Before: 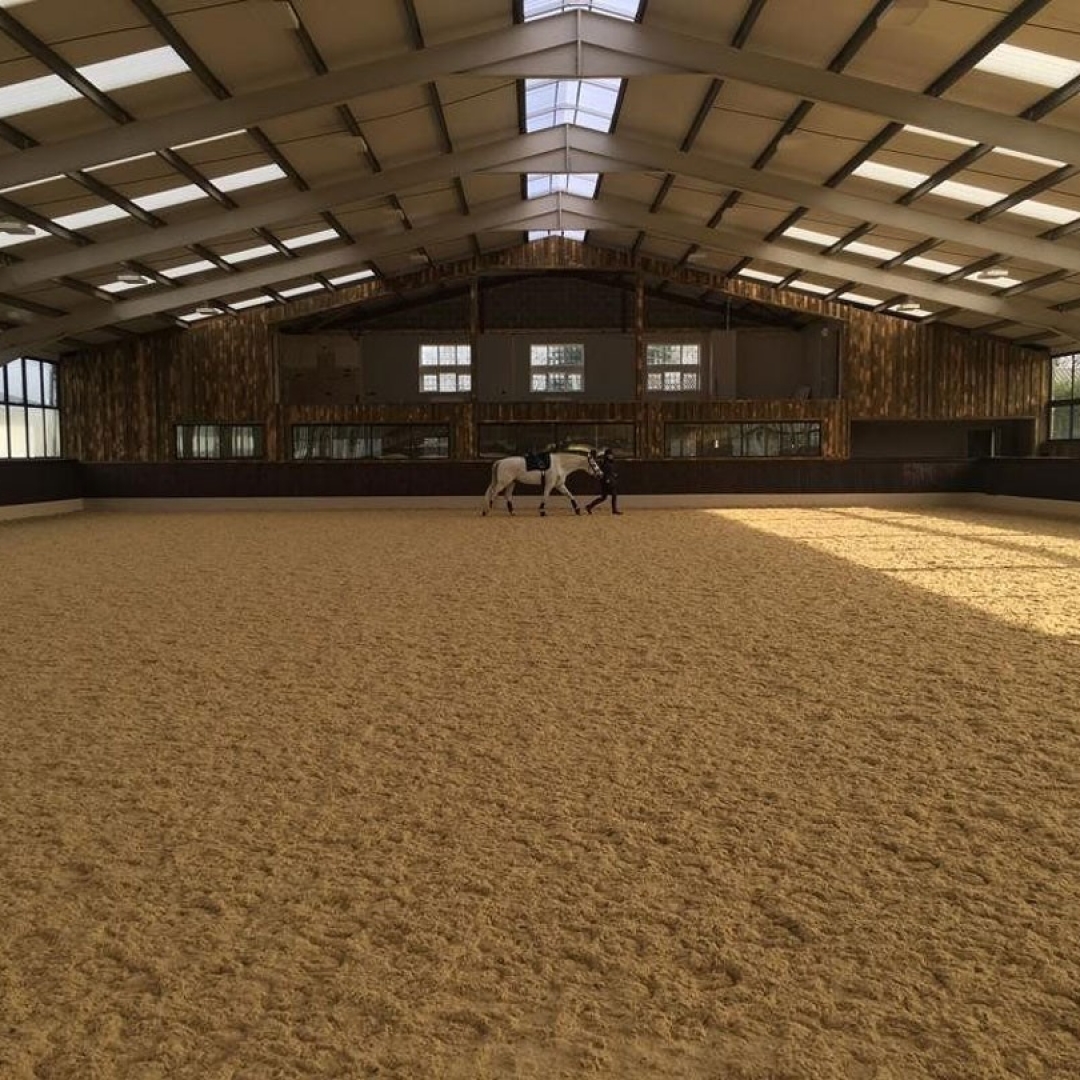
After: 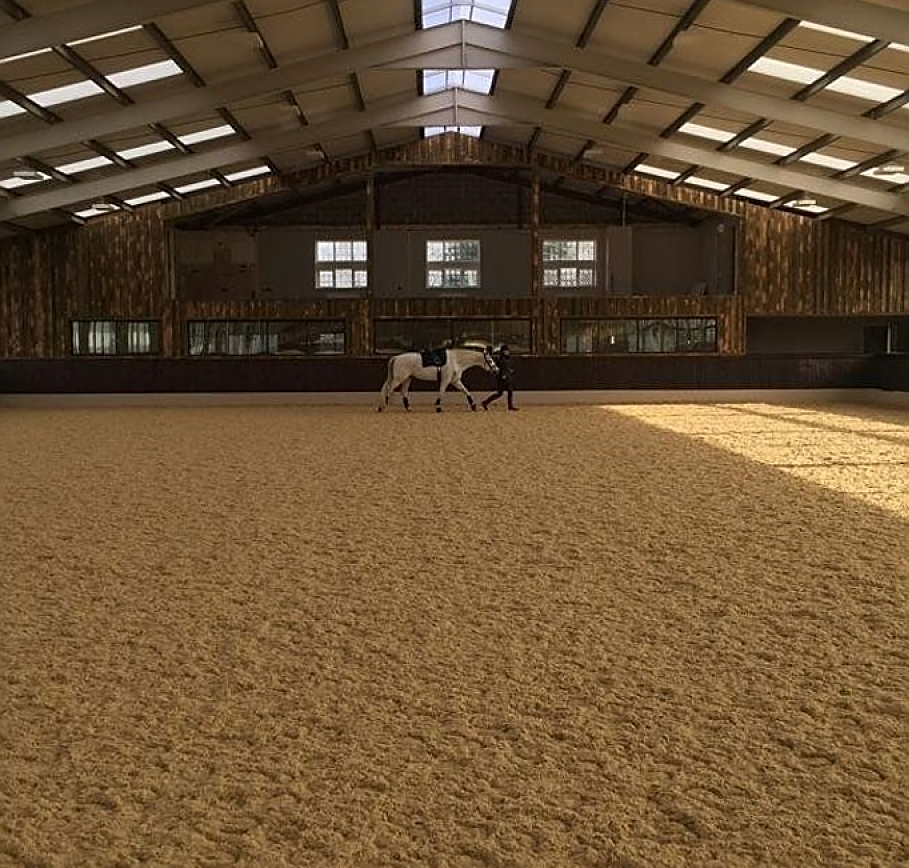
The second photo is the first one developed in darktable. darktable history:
crop and rotate: left 9.646%, top 9.655%, right 6.184%, bottom 9.911%
sharpen: on, module defaults
